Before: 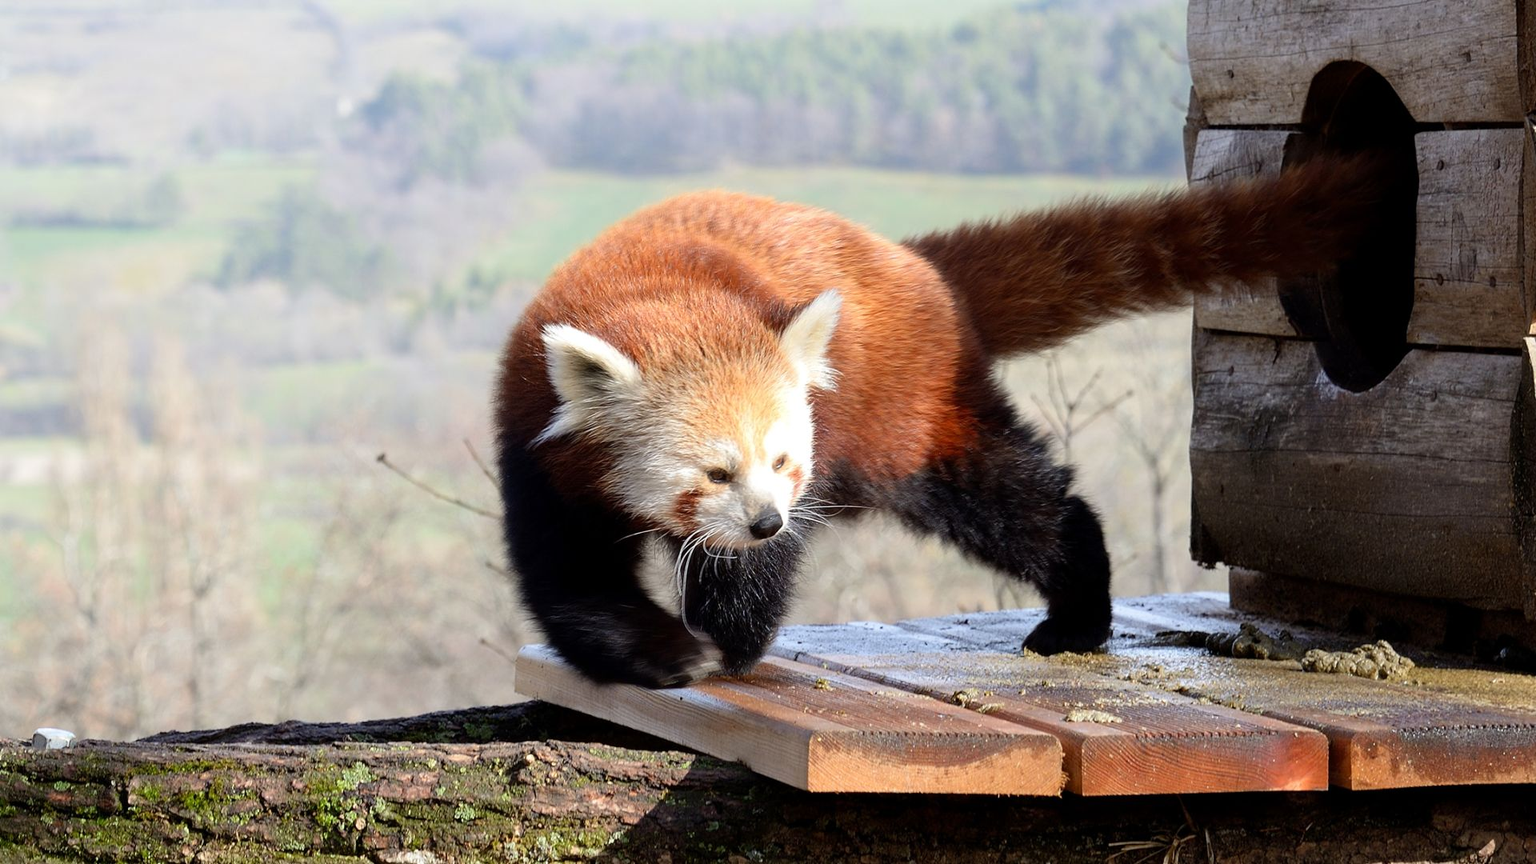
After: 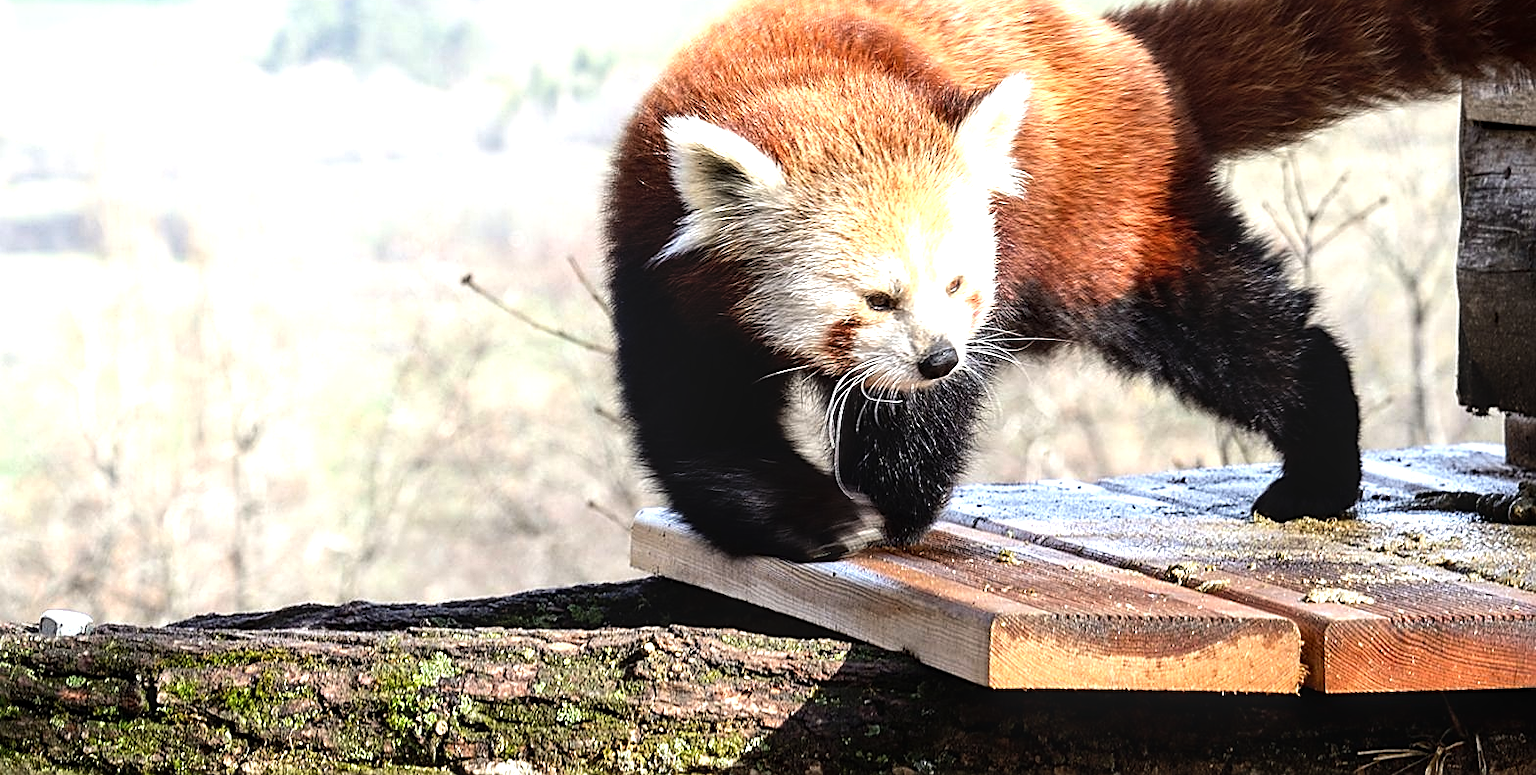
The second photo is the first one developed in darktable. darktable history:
crop: top 26.626%, right 18.055%
exposure: exposure 0.203 EV, compensate highlight preservation false
sharpen: on, module defaults
local contrast: detail 130%
tone equalizer: -8 EV -0.738 EV, -7 EV -0.734 EV, -6 EV -0.635 EV, -5 EV -0.394 EV, -3 EV 0.373 EV, -2 EV 0.6 EV, -1 EV 0.693 EV, +0 EV 0.778 EV, edges refinement/feathering 500, mask exposure compensation -1.57 EV, preserve details no
